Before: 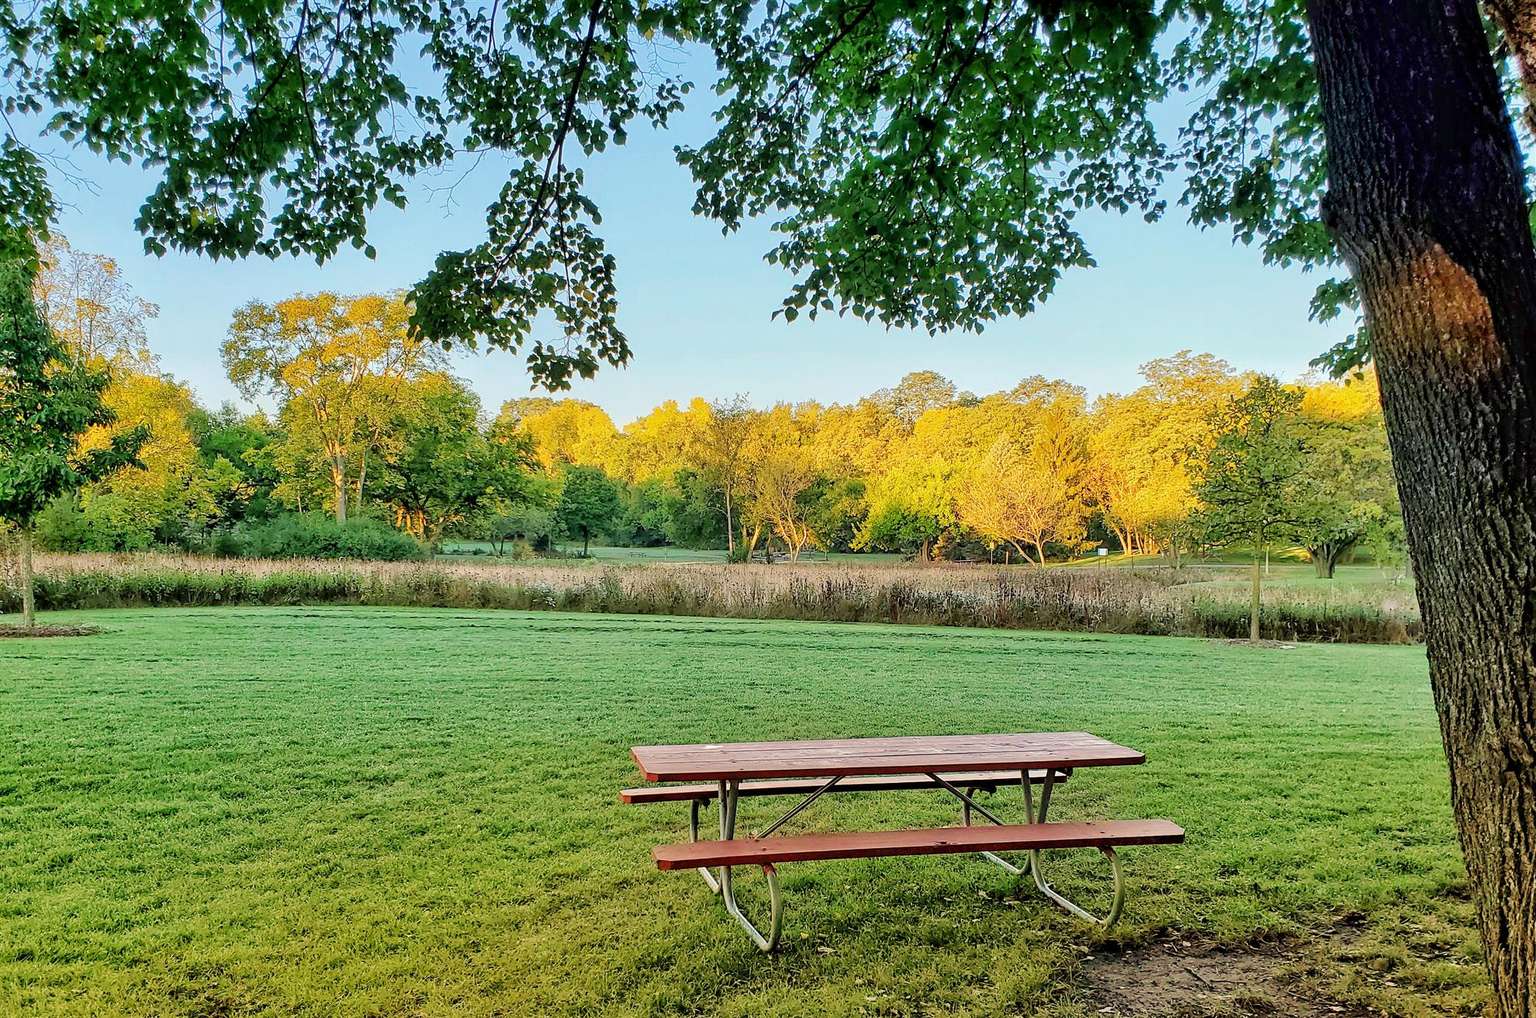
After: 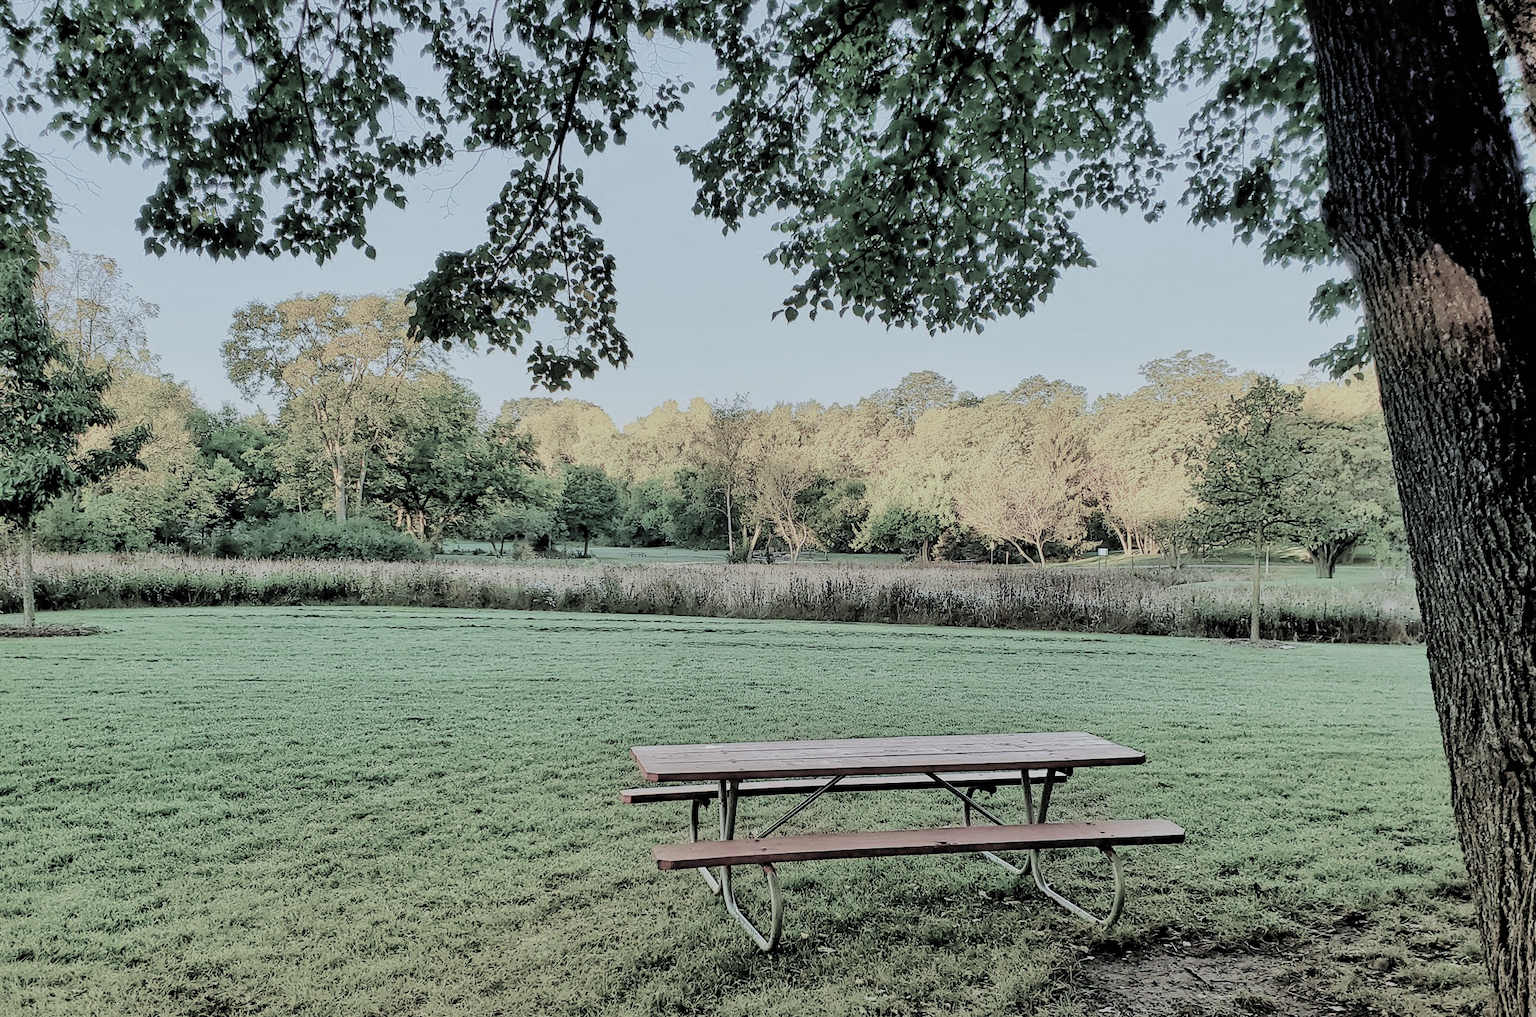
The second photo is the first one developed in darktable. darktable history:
color calibration: illuminant Planckian (black body), x 0.376, y 0.374, temperature 4107.54 K
shadows and highlights: on, module defaults
filmic rgb: black relative exposure -5.05 EV, white relative exposure 3.95 EV, hardness 2.88, contrast 1.299, highlights saturation mix -30.51%, color science v5 (2021), contrast in shadows safe, contrast in highlights safe
